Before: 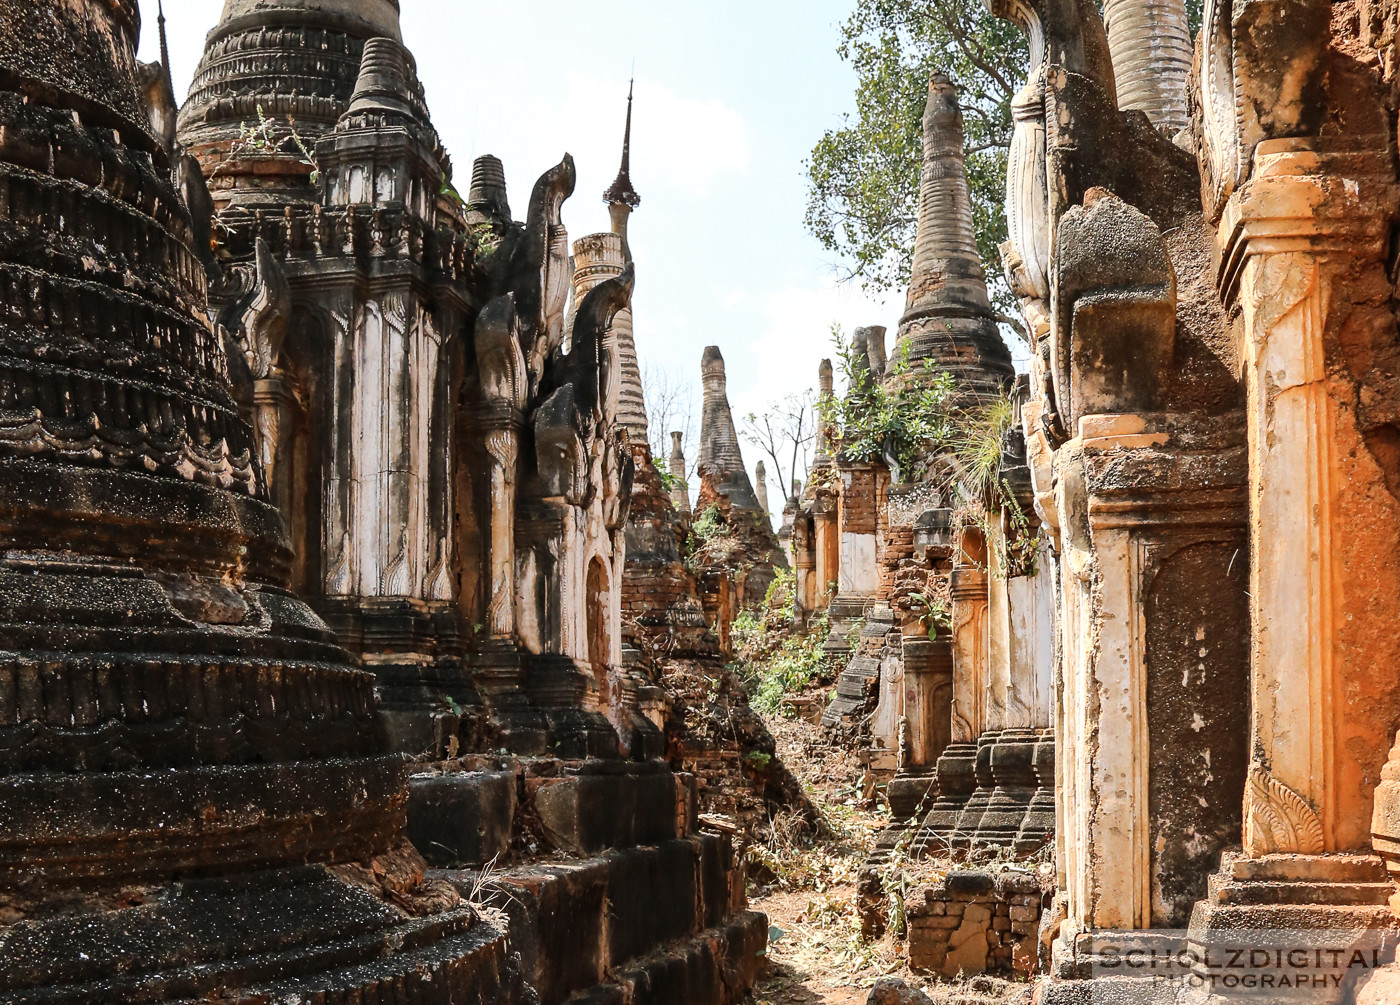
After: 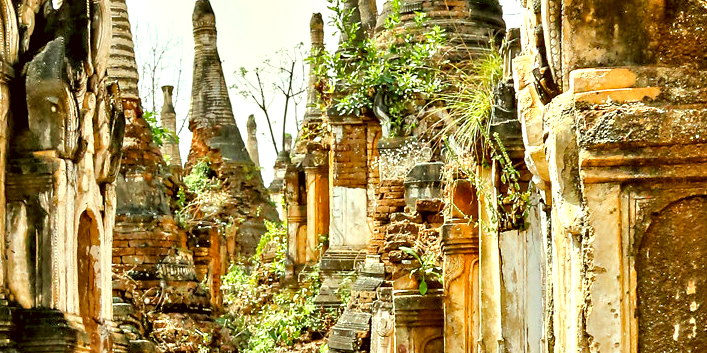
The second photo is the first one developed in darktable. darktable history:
contrast equalizer: y [[0.6 ×6], [0.55 ×6], [0 ×6], [0 ×6], [0 ×6]]
color calibration: gray › normalize channels true, illuminant F (fluorescent), F source F9 (Cool White Deluxe 4150 K) – high CRI, x 0.374, y 0.373, temperature 4149.91 K, gamut compression 0.024
crop: left 36.427%, top 34.442%, right 13.019%, bottom 30.392%
color balance rgb: perceptual saturation grading › global saturation 0.186%, perceptual brilliance grading › mid-tones 10.566%, perceptual brilliance grading › shadows 14.495%, global vibrance 20%
color correction: highlights a* 0.159, highlights b* 29.64, shadows a* -0.277, shadows b* 21.26
tone equalizer: -7 EV 0.153 EV, -6 EV 0.584 EV, -5 EV 1.14 EV, -4 EV 1.33 EV, -3 EV 1.16 EV, -2 EV 0.6 EV, -1 EV 0.161 EV
